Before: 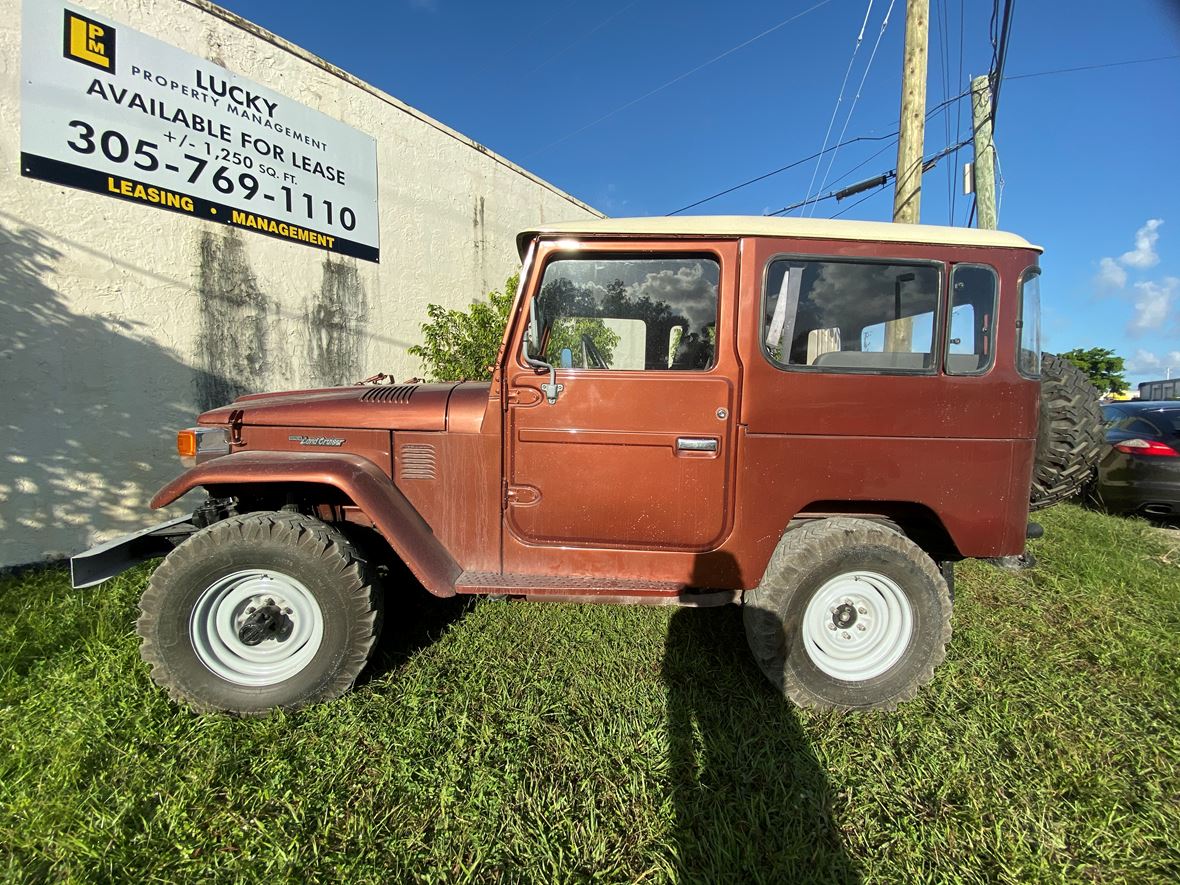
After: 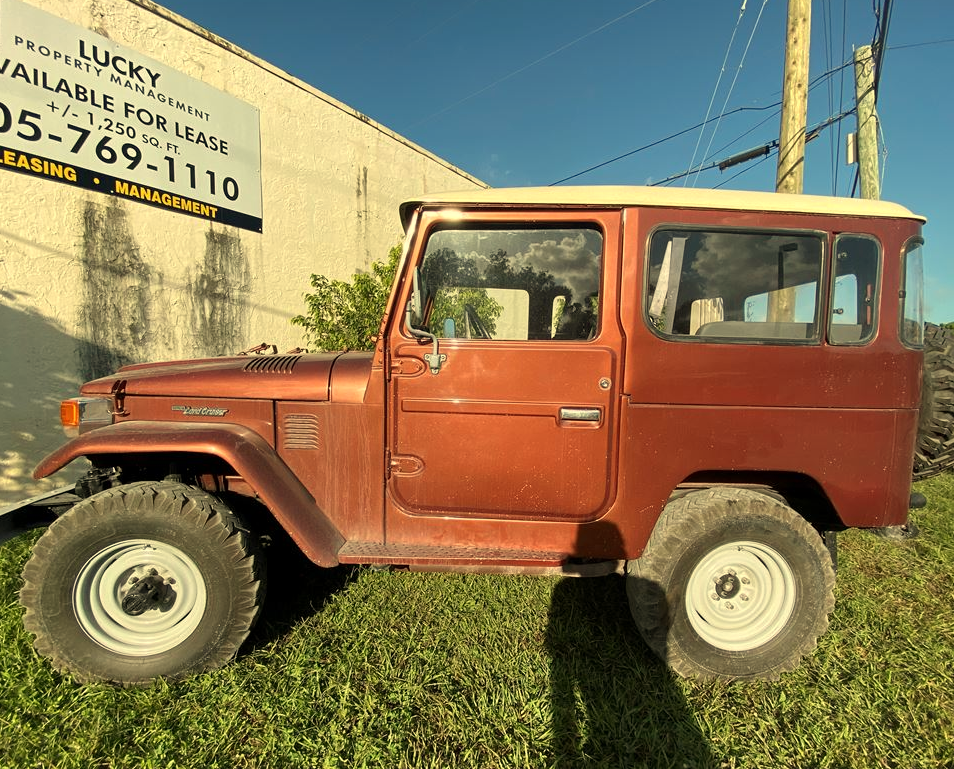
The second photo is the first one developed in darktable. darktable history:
white balance: red 1.08, blue 0.791
crop: left 9.929%, top 3.475%, right 9.188%, bottom 9.529%
